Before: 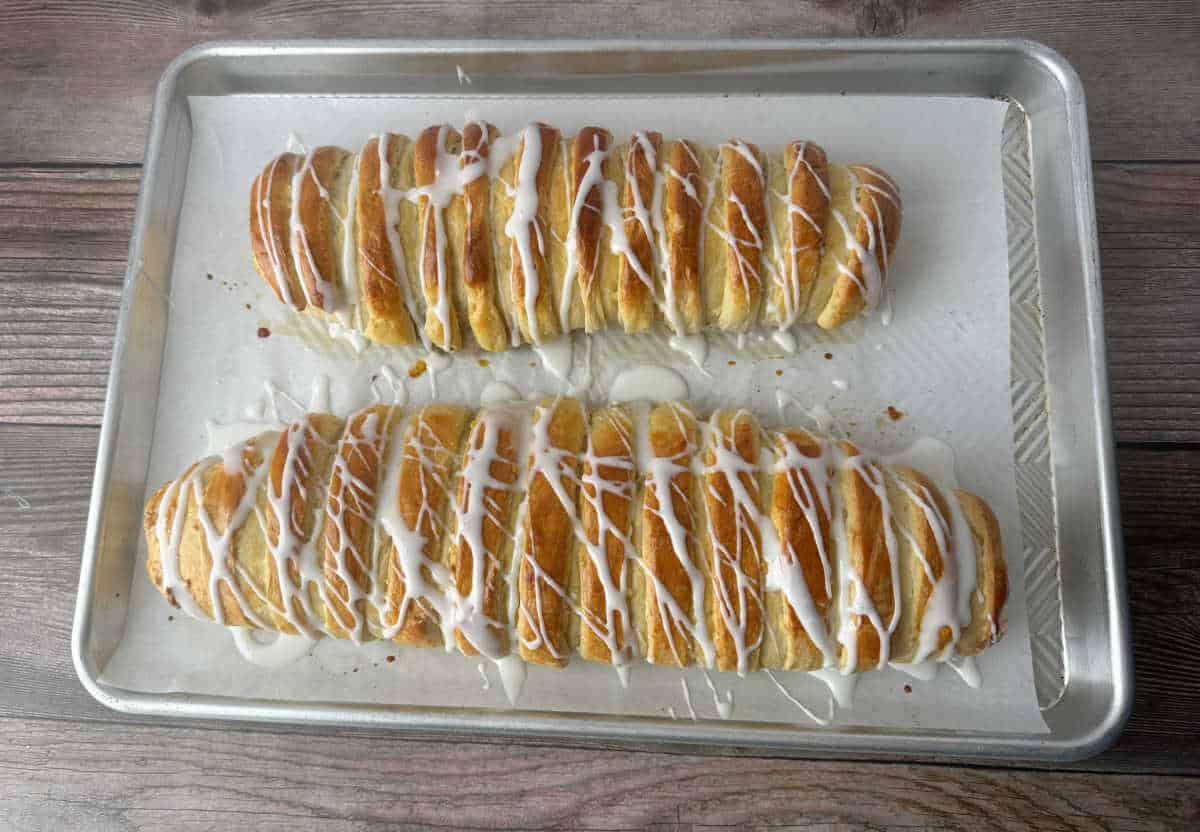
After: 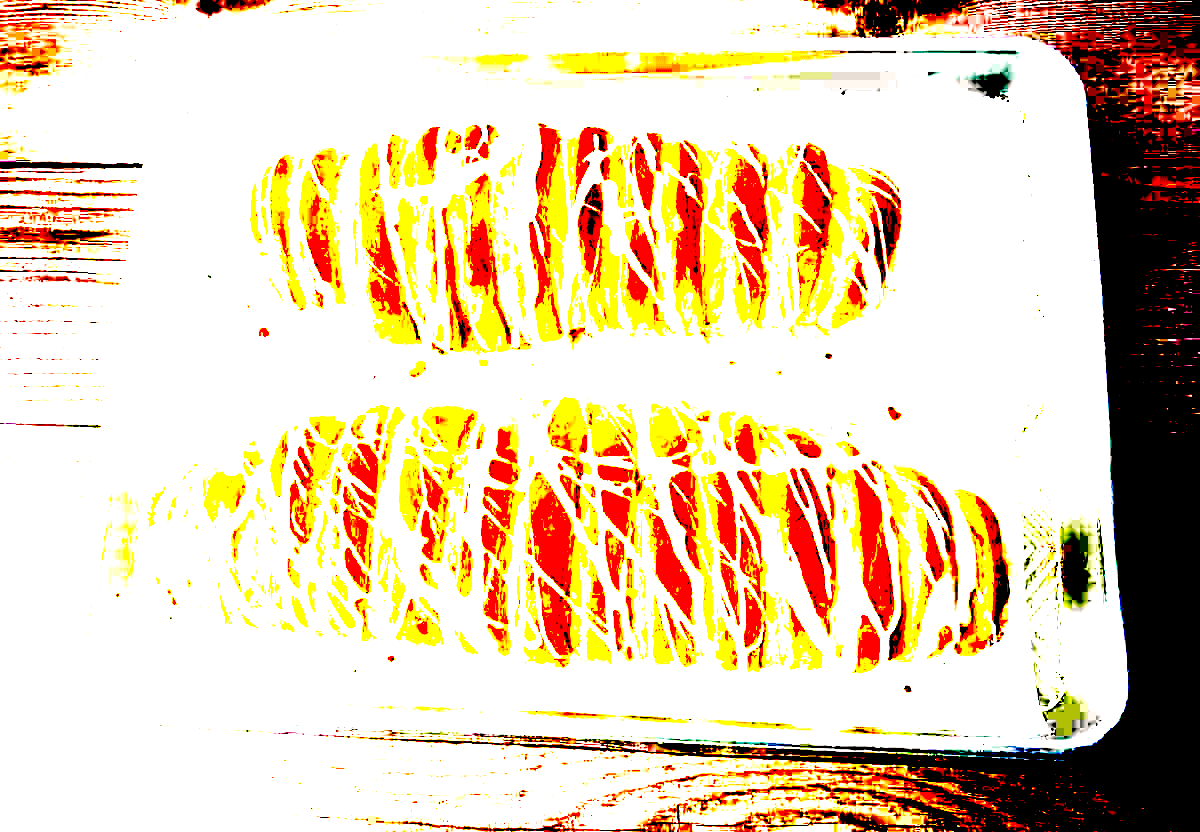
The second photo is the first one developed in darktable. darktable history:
color correction: highlights a* 4.1, highlights b* 4.95, shadows a* -8.35, shadows b* 5.01
exposure: black level correction 0.1, exposure 3.023 EV, compensate highlight preservation false
